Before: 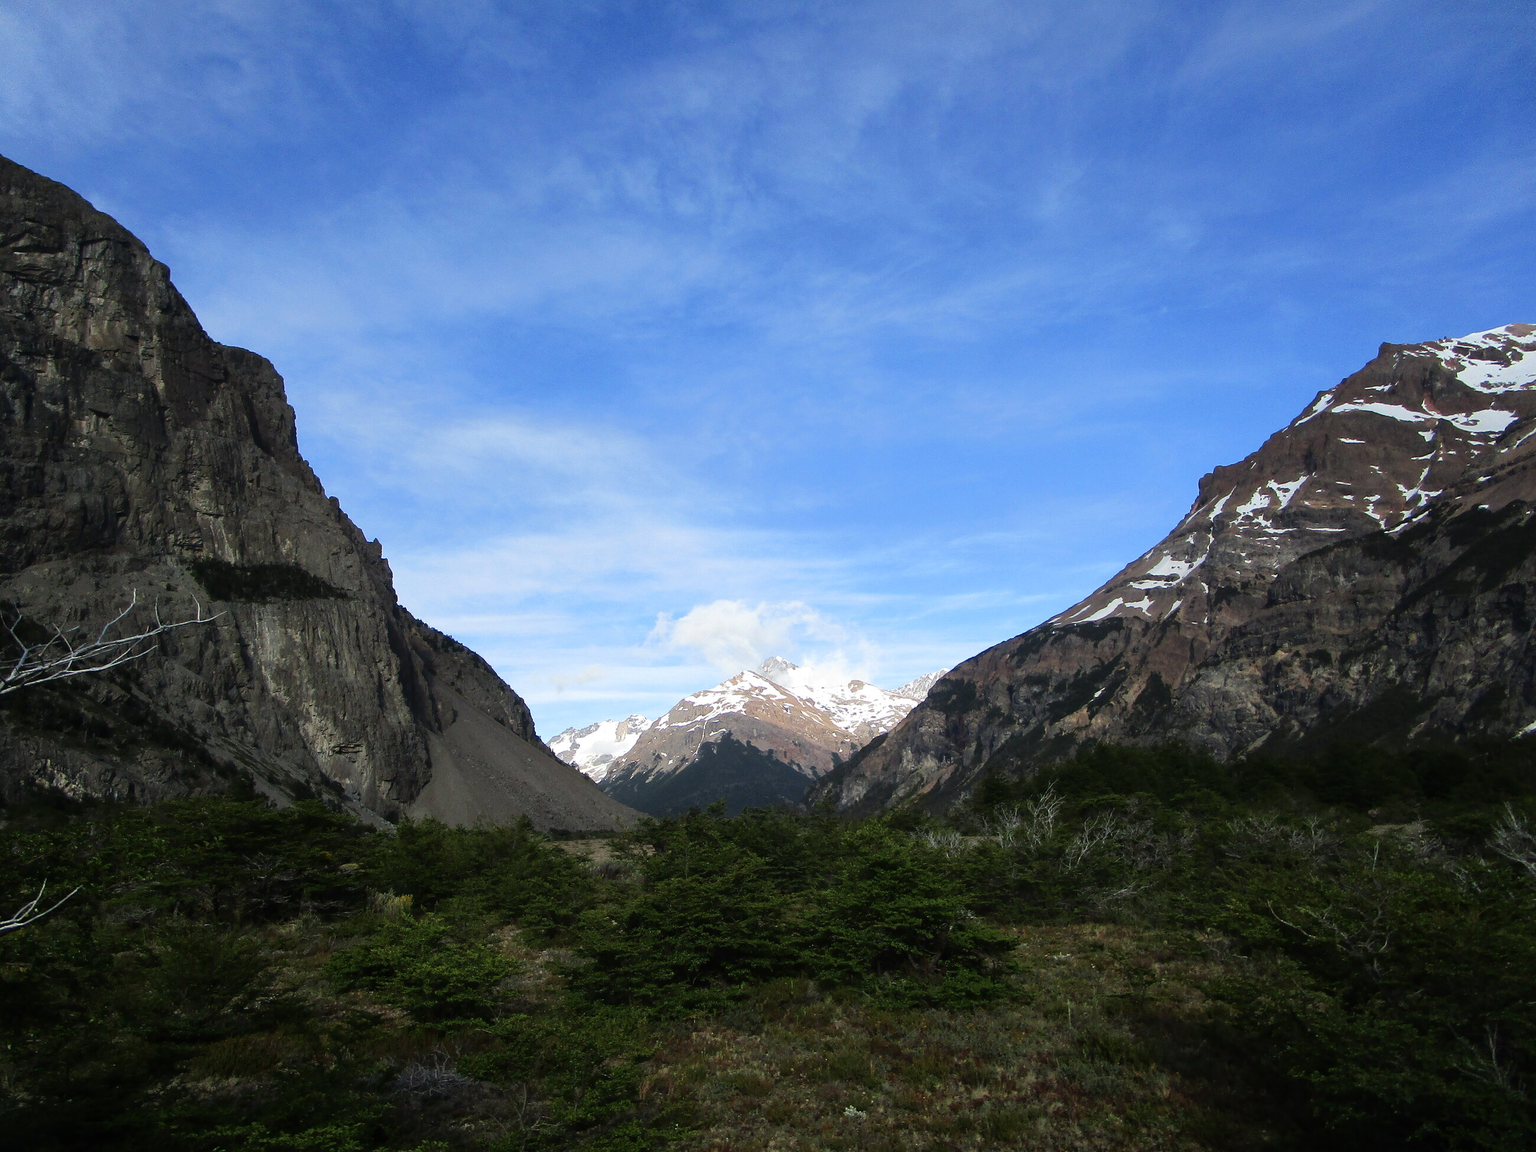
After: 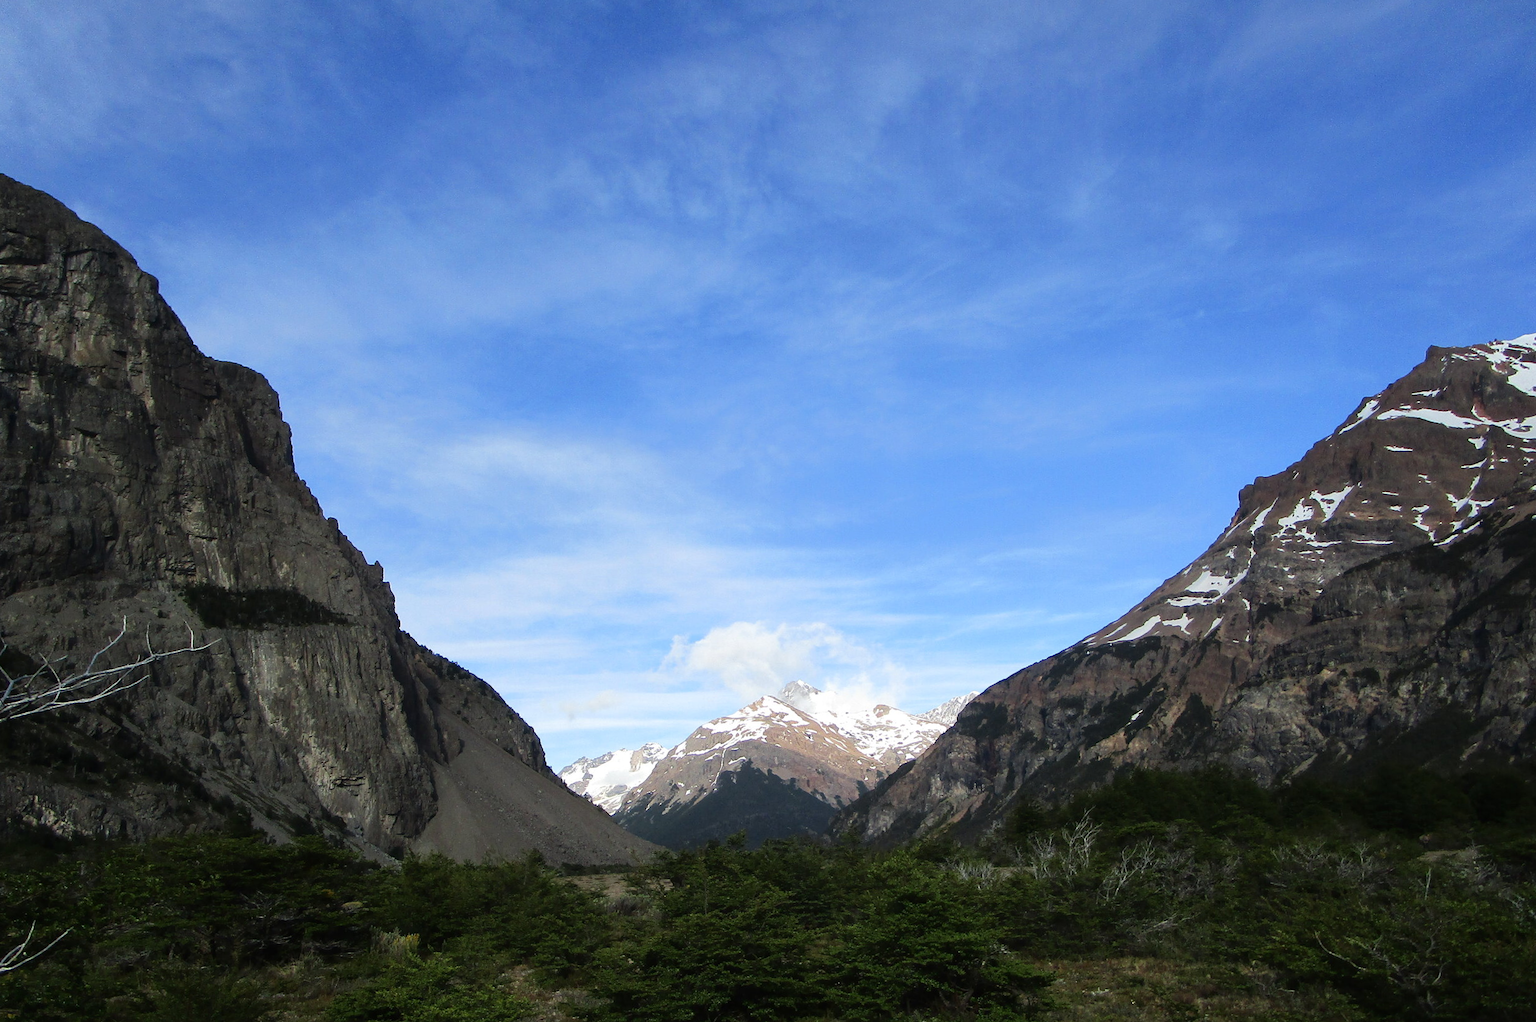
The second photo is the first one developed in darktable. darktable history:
crop and rotate: angle 0.54°, left 0.444%, right 2.933%, bottom 14.178%
